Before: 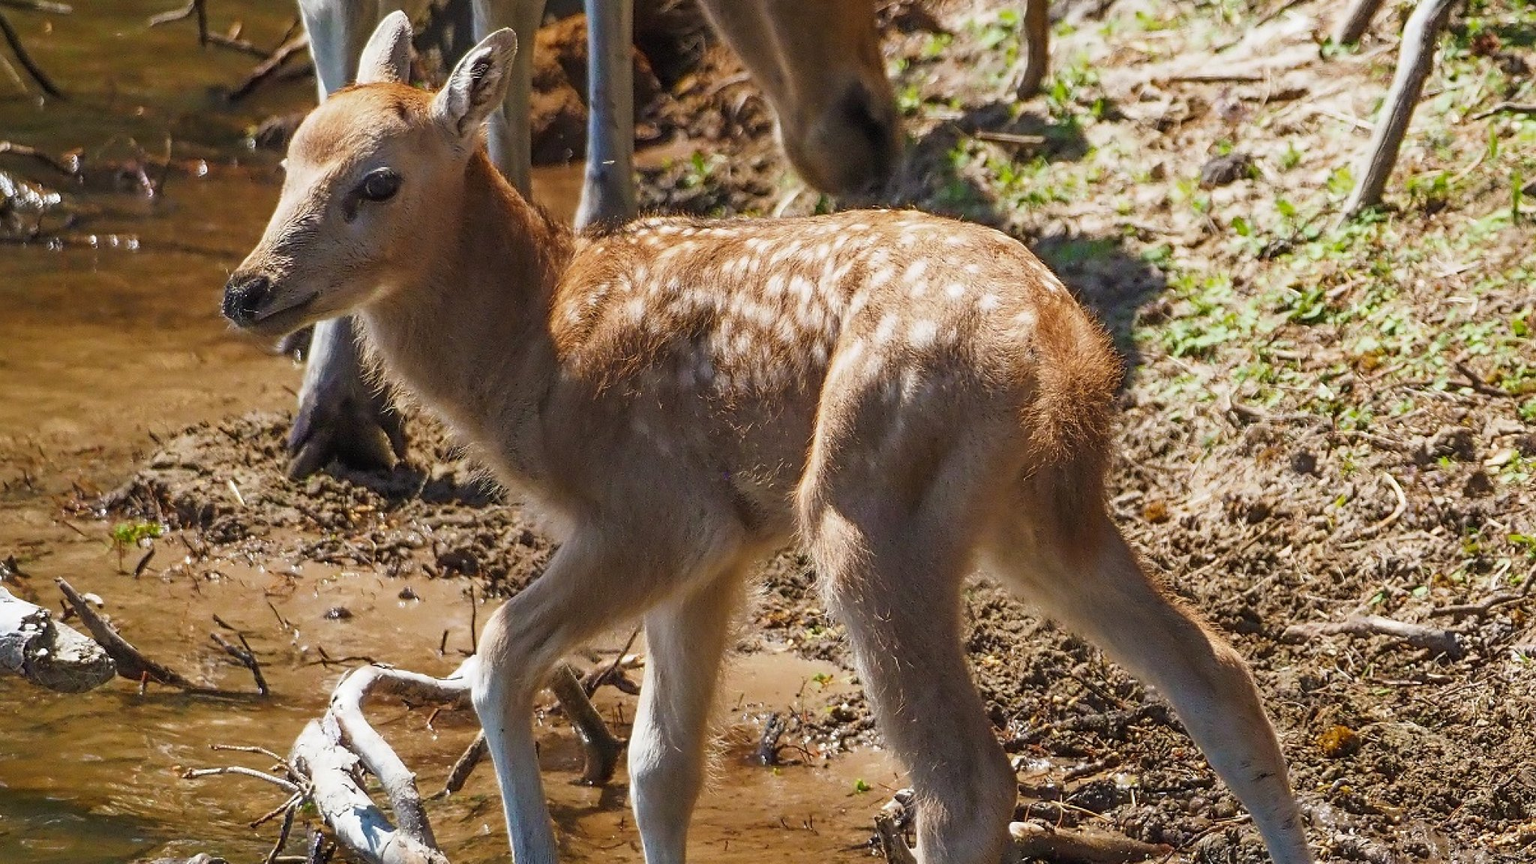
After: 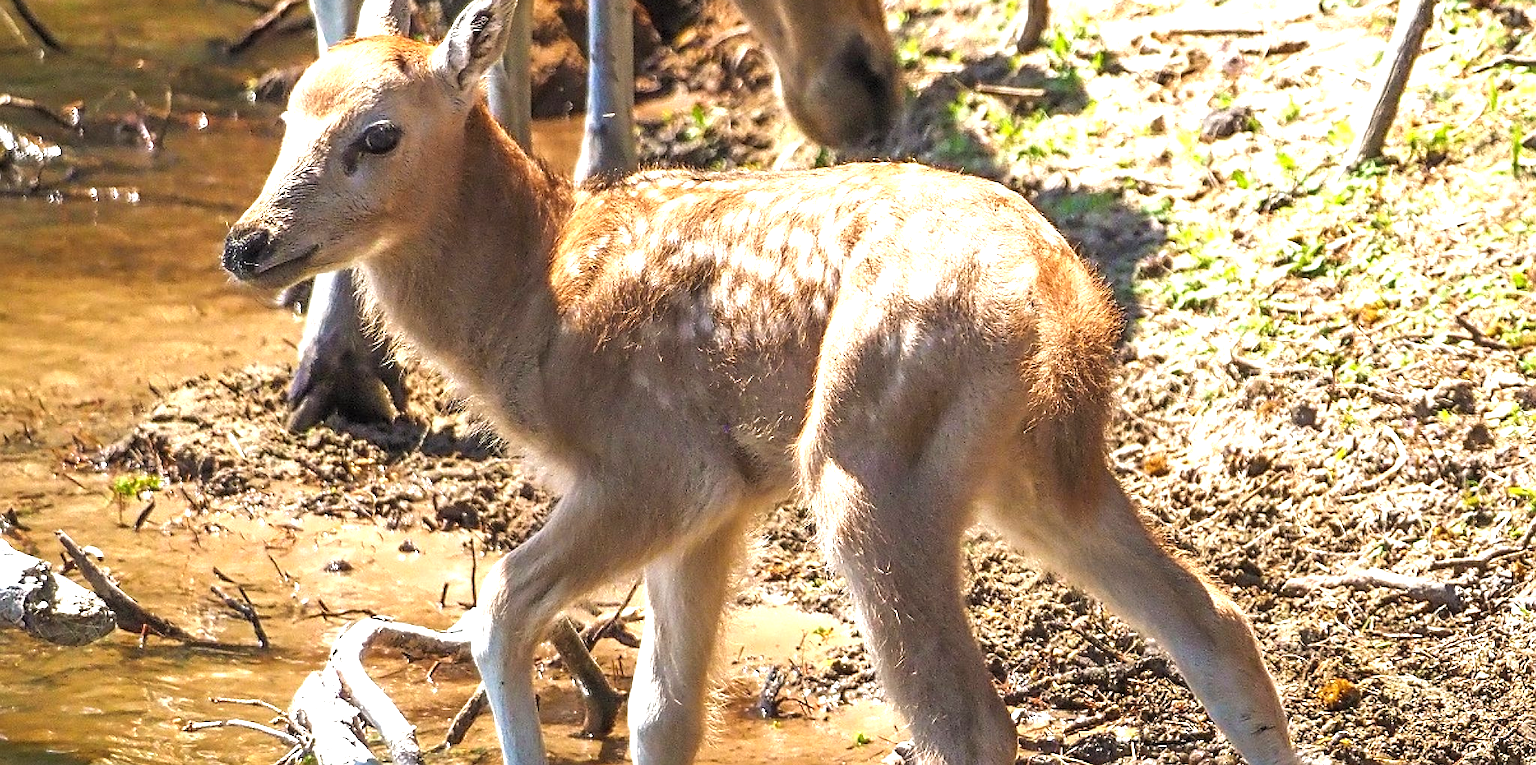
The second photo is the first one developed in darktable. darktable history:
crop and rotate: top 5.526%, bottom 5.818%
exposure: black level correction 0, exposure 1.199 EV, compensate exposure bias true, compensate highlight preservation false
levels: levels [0.031, 0.5, 0.969]
sharpen: amount 0.216
